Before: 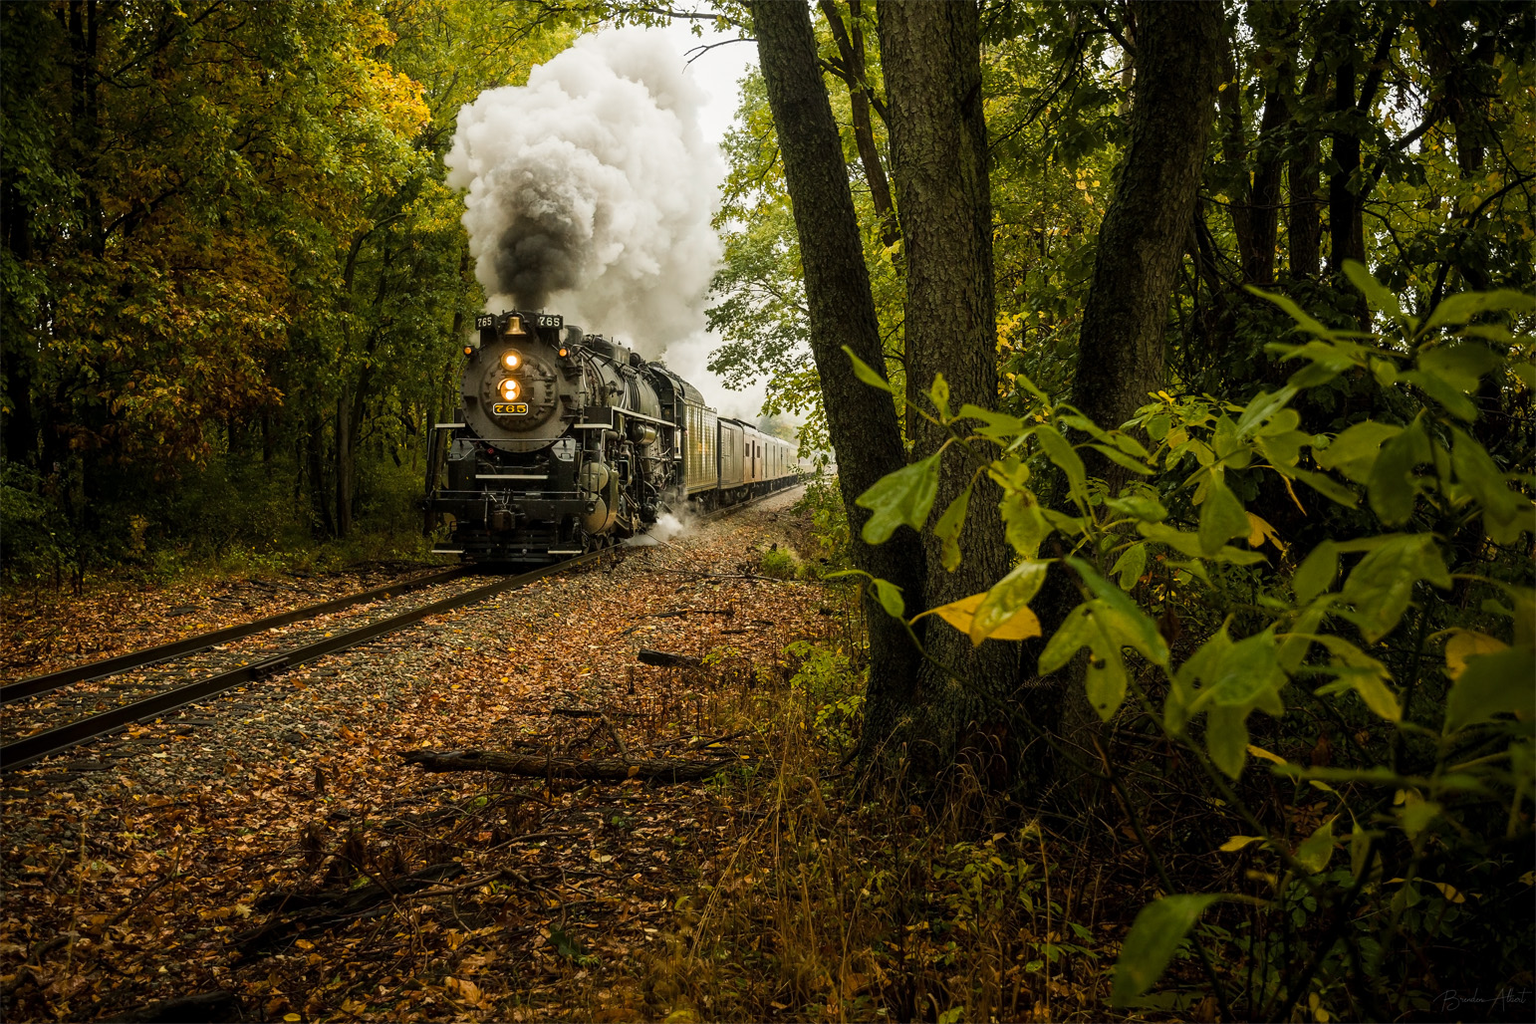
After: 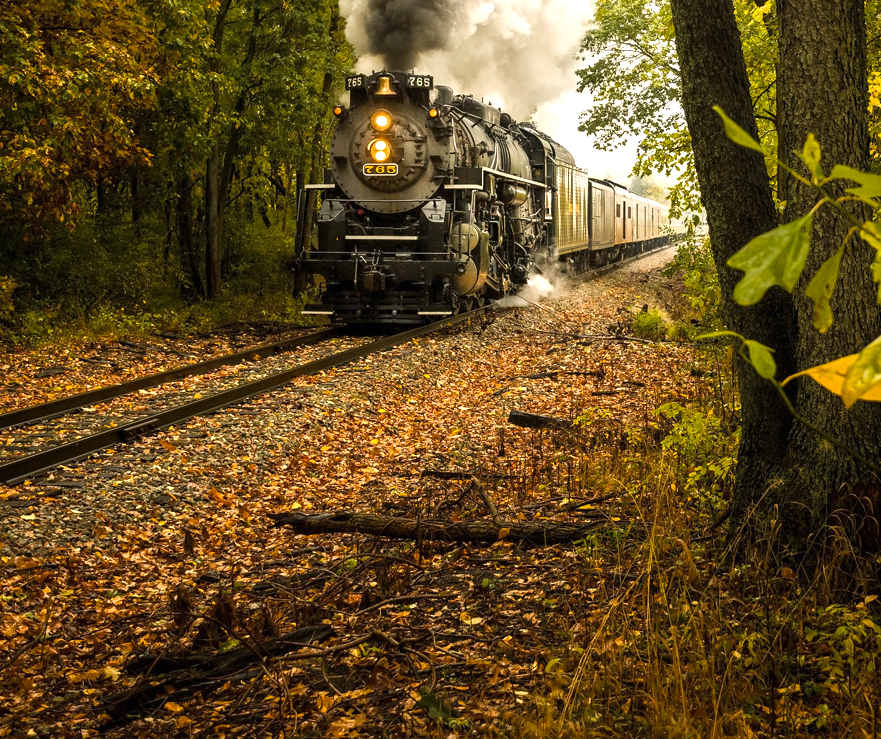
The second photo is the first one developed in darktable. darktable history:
exposure: black level correction 0, exposure 0.691 EV, compensate highlight preservation false
crop: left 8.579%, top 23.491%, right 34.261%, bottom 4.537%
color calibration: output R [1.063, -0.012, -0.003, 0], output G [0, 1.022, 0.021, 0], output B [-0.079, 0.047, 1, 0], illuminant custom, x 0.348, y 0.366, temperature 4965.55 K
